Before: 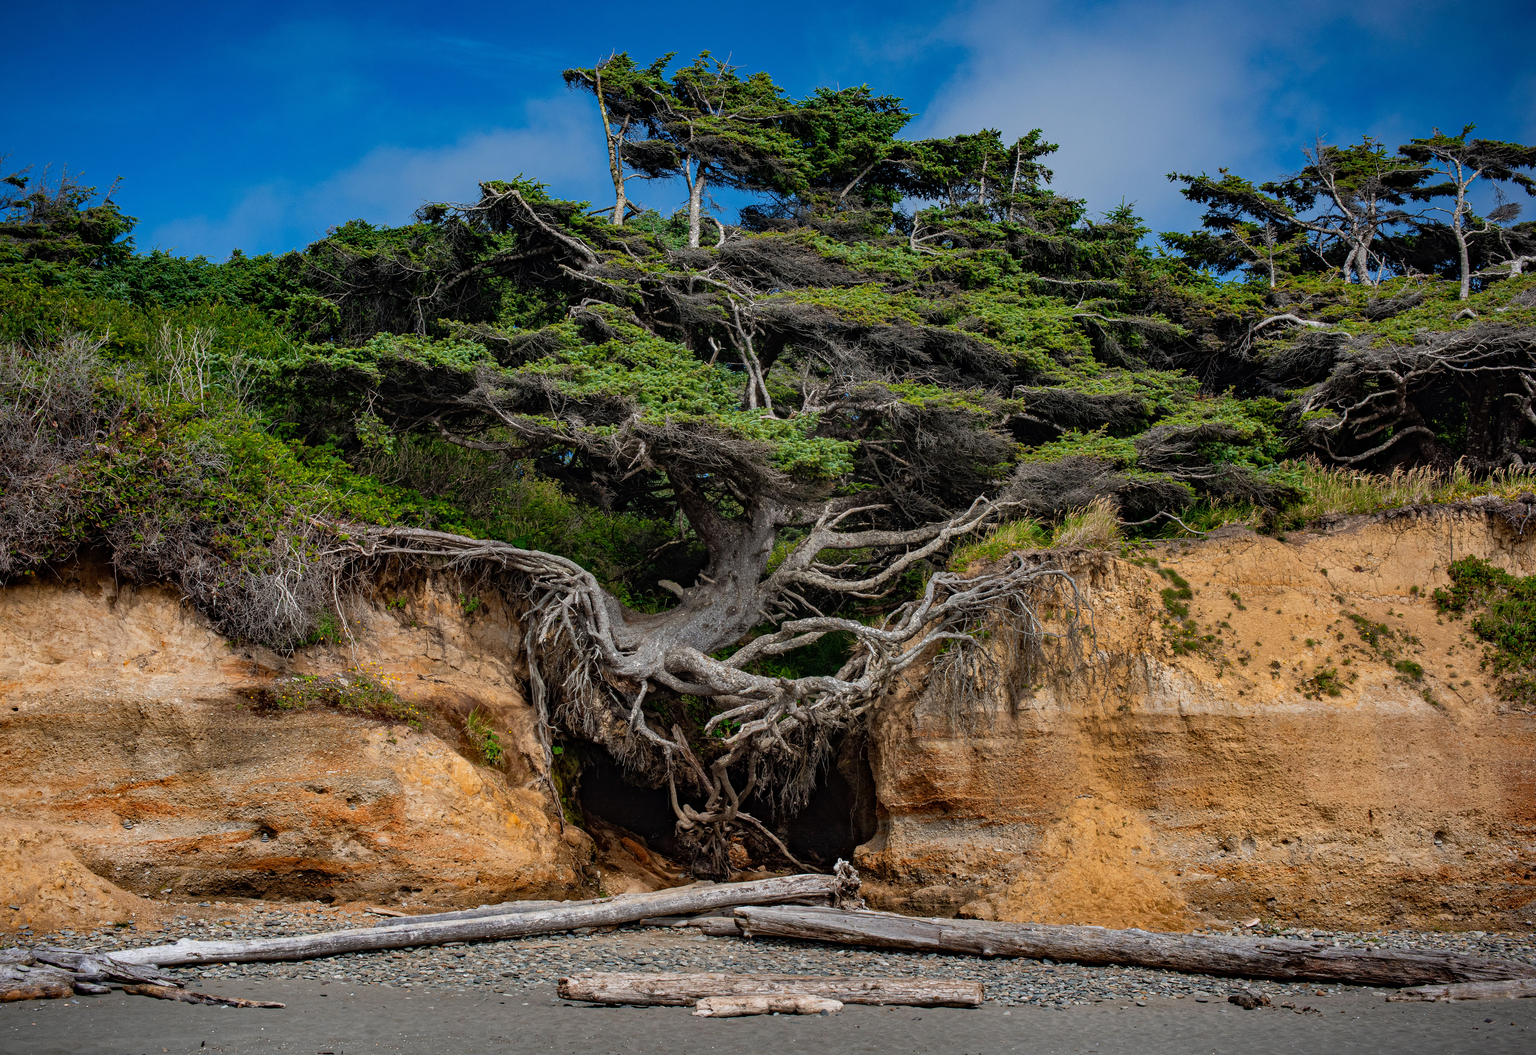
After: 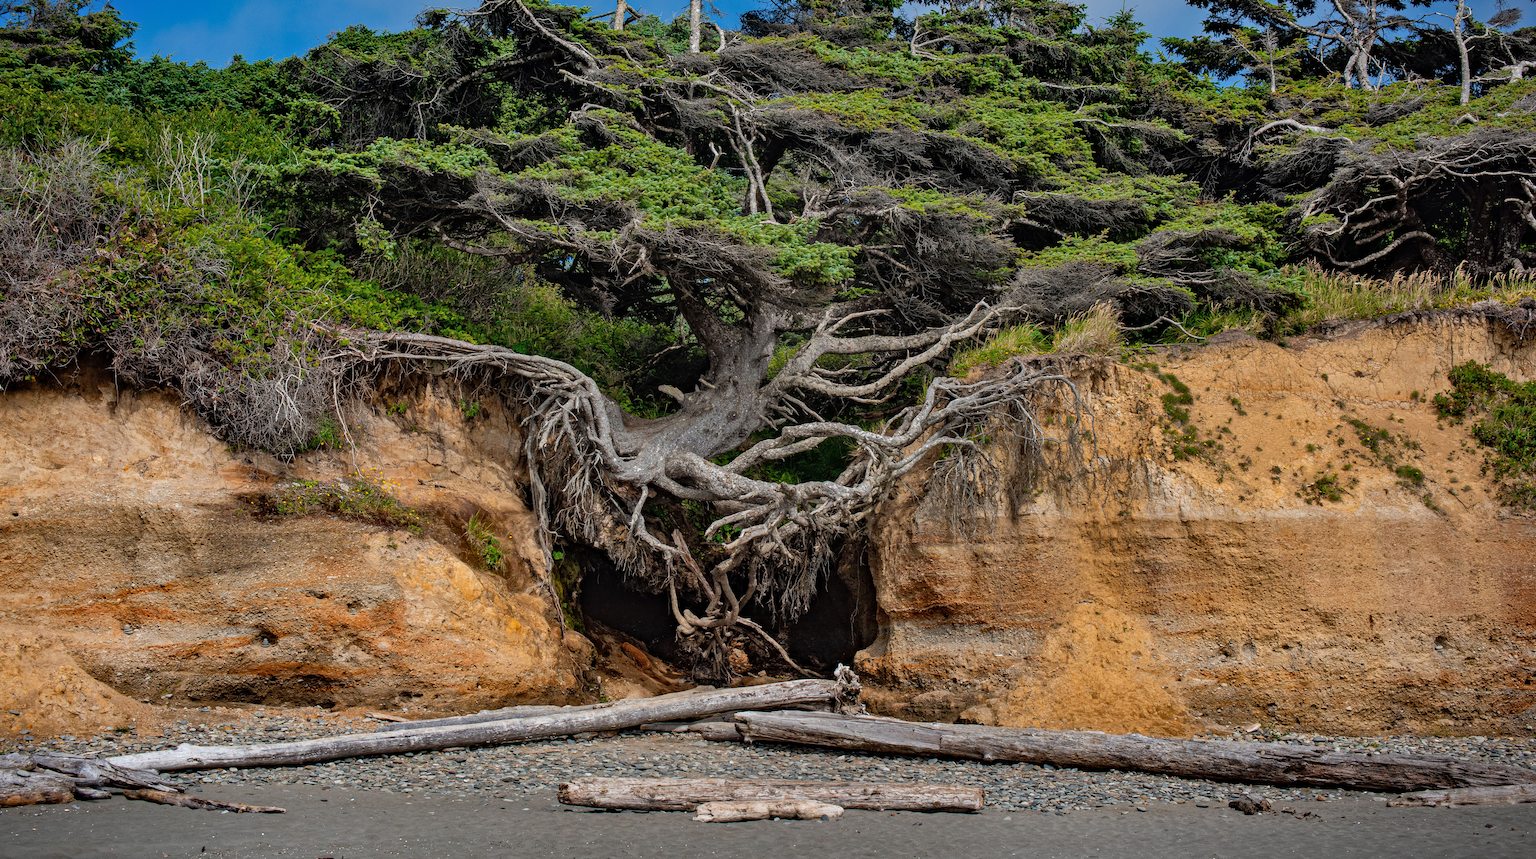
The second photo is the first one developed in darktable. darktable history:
crop and rotate: top 18.507%
shadows and highlights: shadows 37.27, highlights -28.18, soften with gaussian
